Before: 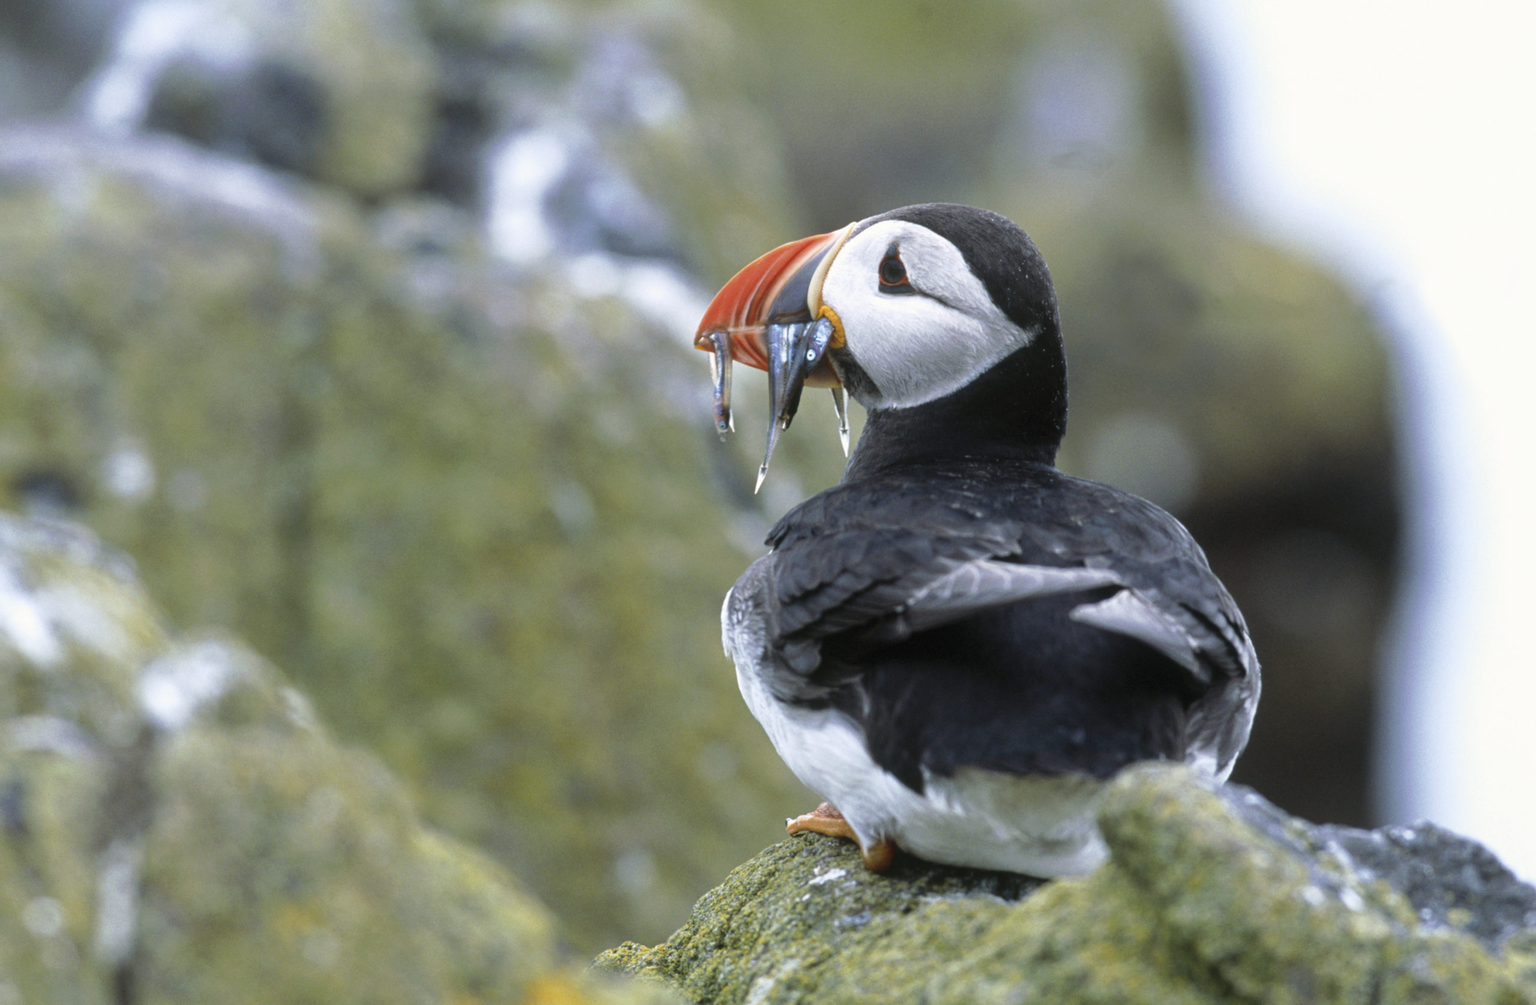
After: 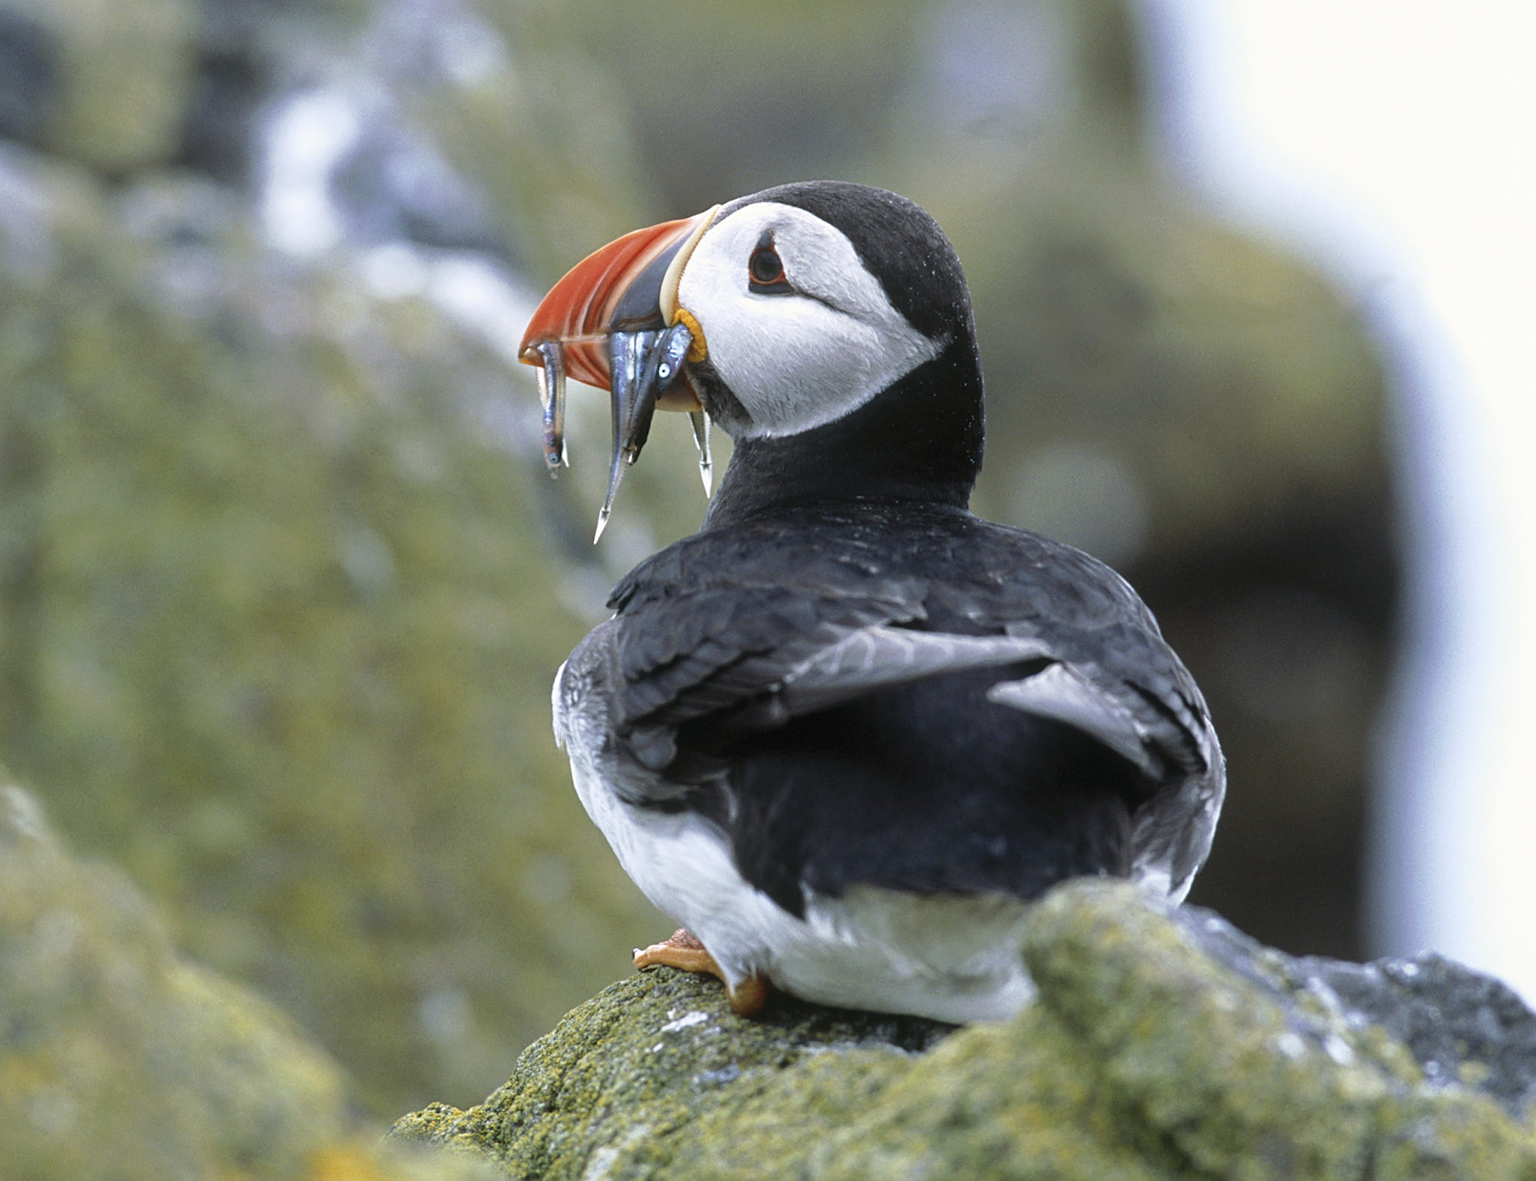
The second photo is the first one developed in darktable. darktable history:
crop and rotate: left 18.17%, top 5.819%, right 1.698%
sharpen: on, module defaults
